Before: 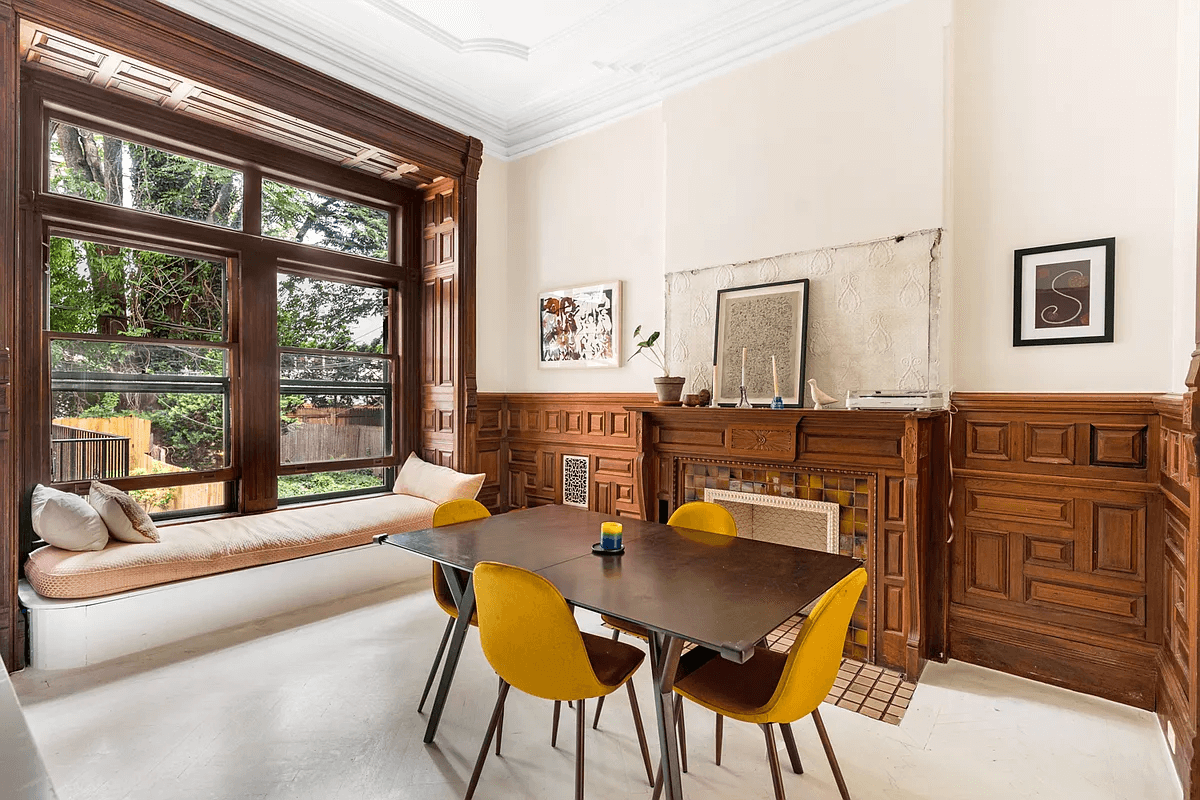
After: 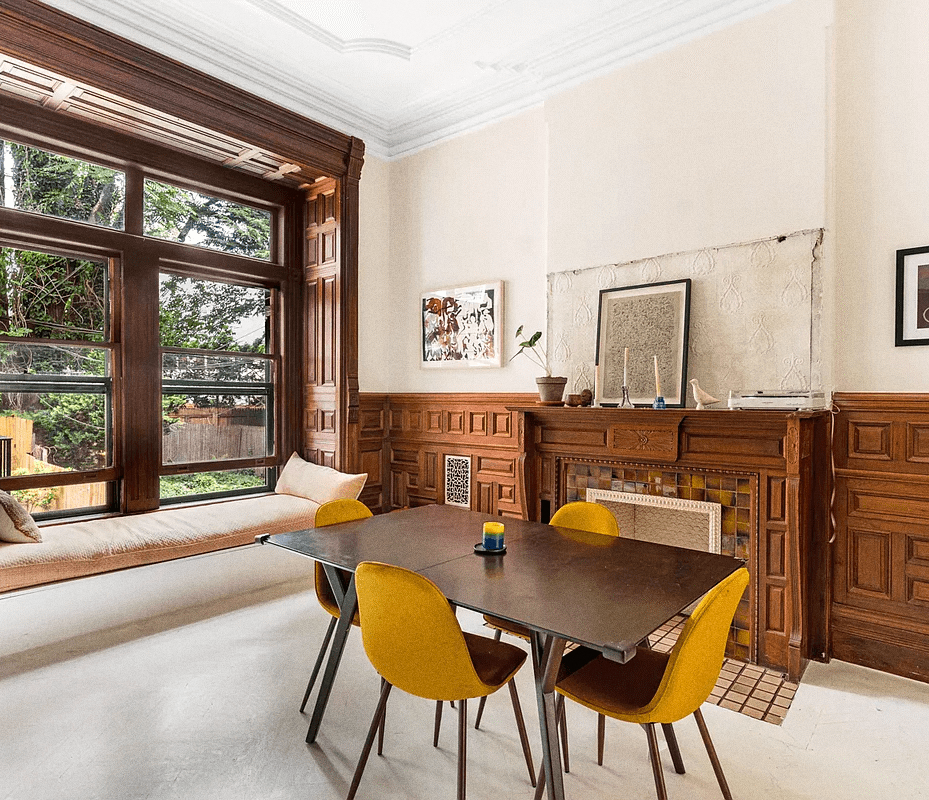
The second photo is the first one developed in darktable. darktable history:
grain: coarseness 3.21 ISO
crop: left 9.88%, right 12.664%
